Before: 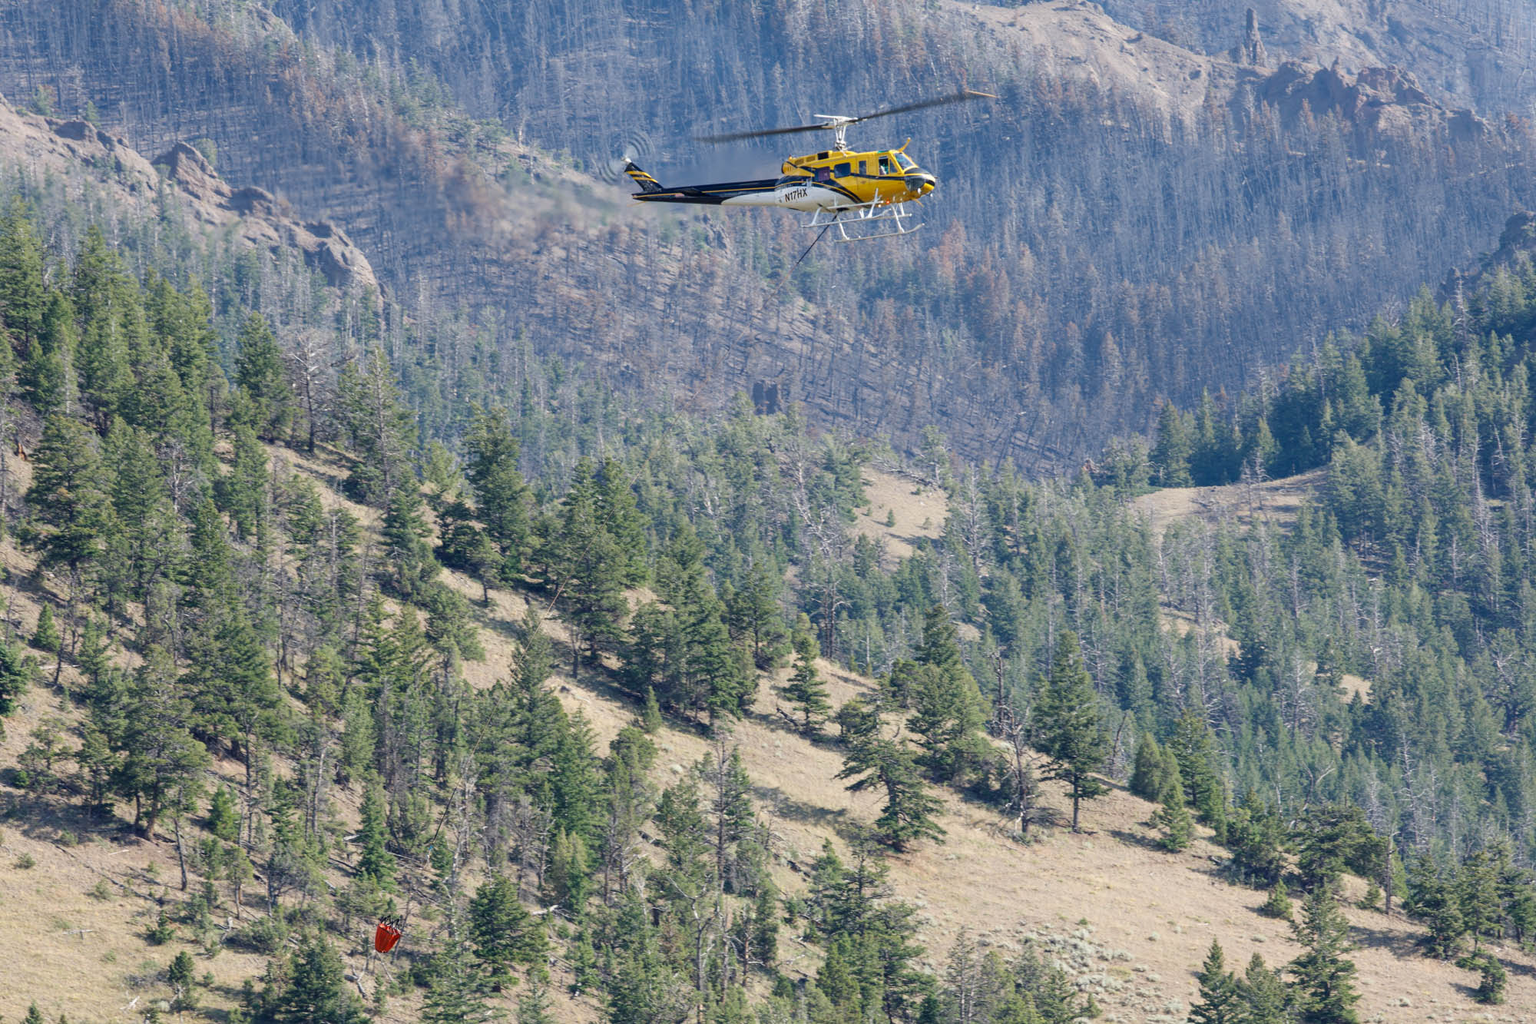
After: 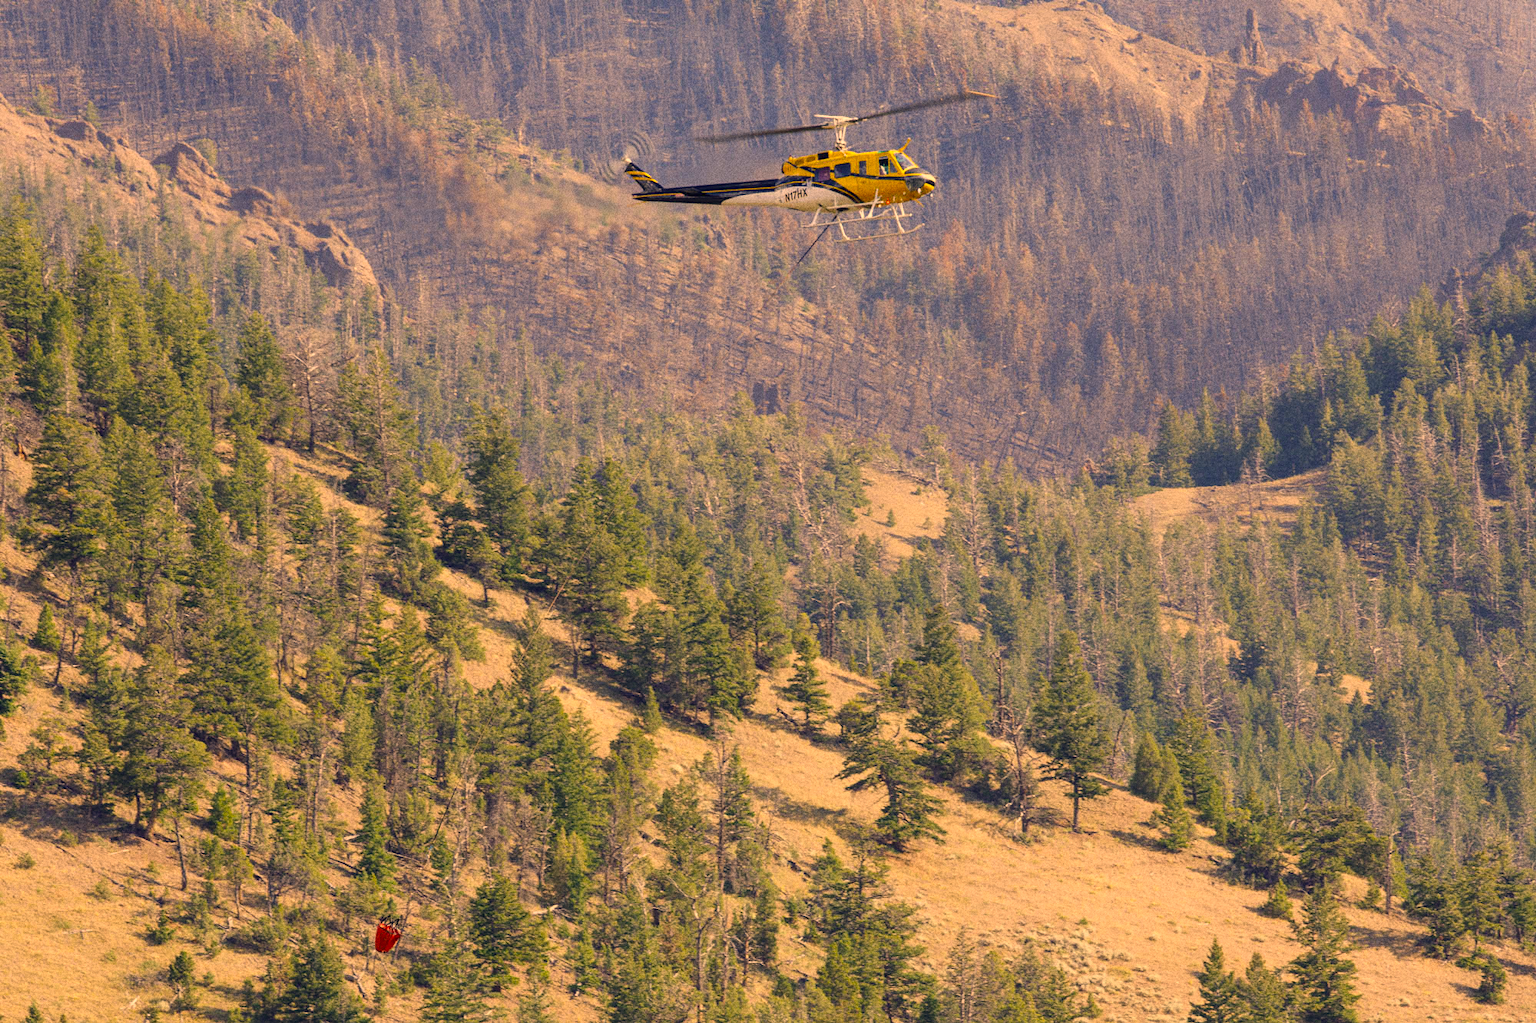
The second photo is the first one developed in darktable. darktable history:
color correction: highlights a* 17.94, highlights b* 35.39, shadows a* 1.48, shadows b* 6.42, saturation 1.01
grain: coarseness 9.61 ISO, strength 35.62%
color balance rgb: shadows lift › hue 87.51°, highlights gain › chroma 1.62%, highlights gain › hue 55.1°, global offset › chroma 0.06%, global offset › hue 253.66°, linear chroma grading › global chroma 0.5%, perceptual saturation grading › global saturation 16.38%
